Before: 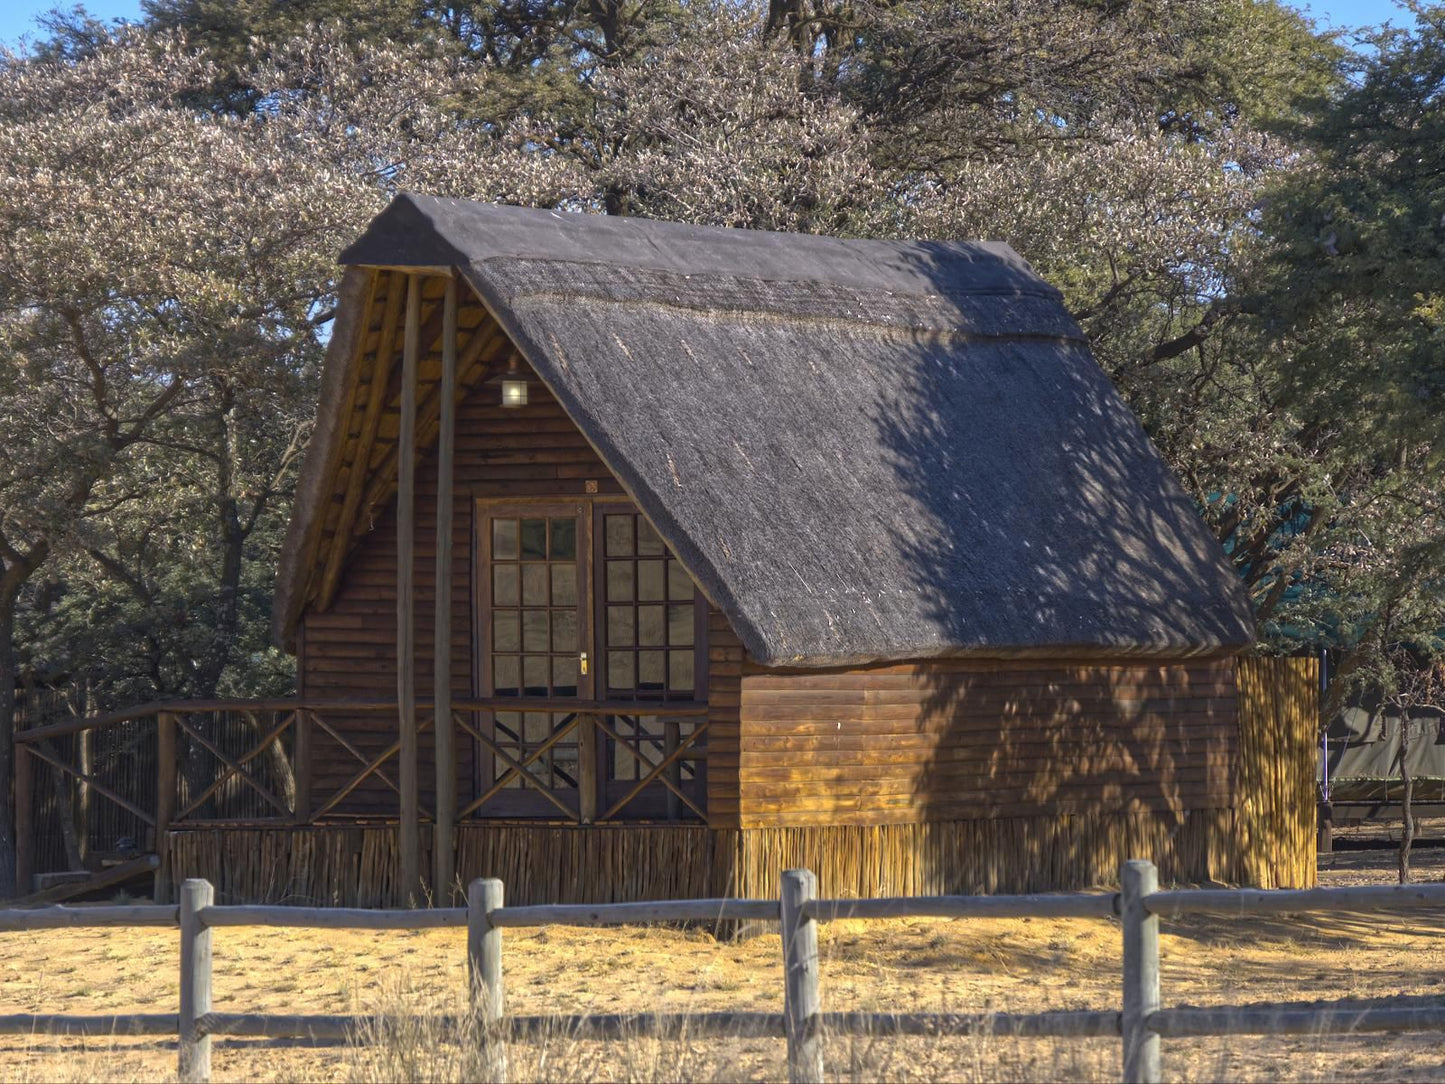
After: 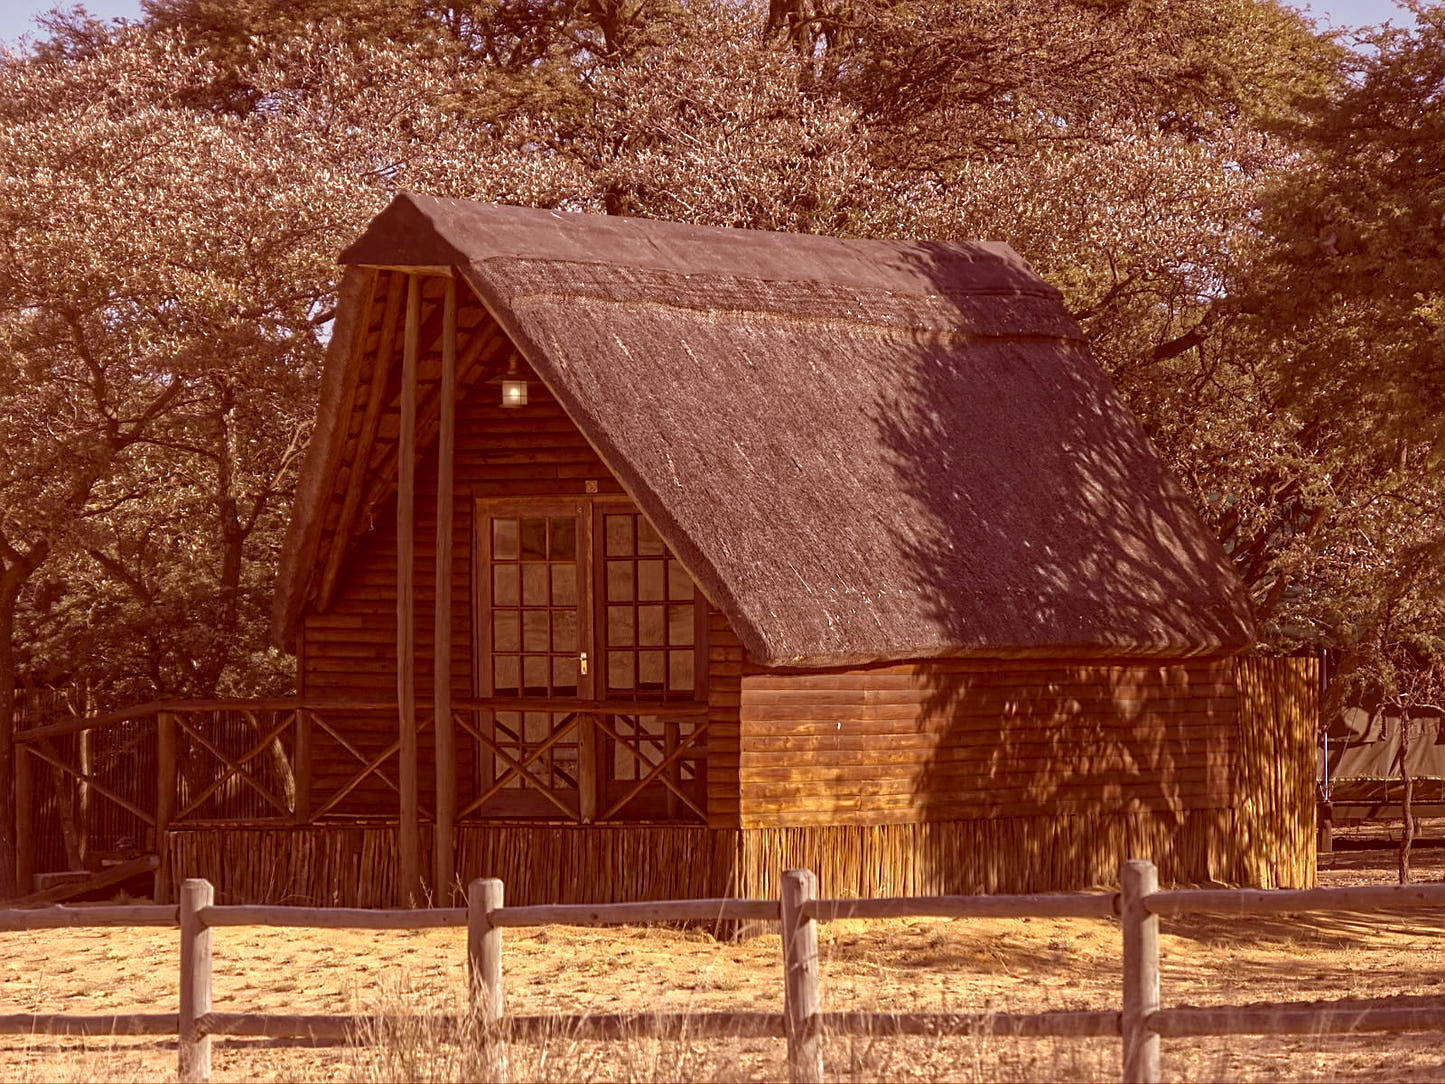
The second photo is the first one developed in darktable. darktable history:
color correction: highlights a* 9.12, highlights b* 8.96, shadows a* 39.59, shadows b* 39.92, saturation 0.794
sharpen: on, module defaults
